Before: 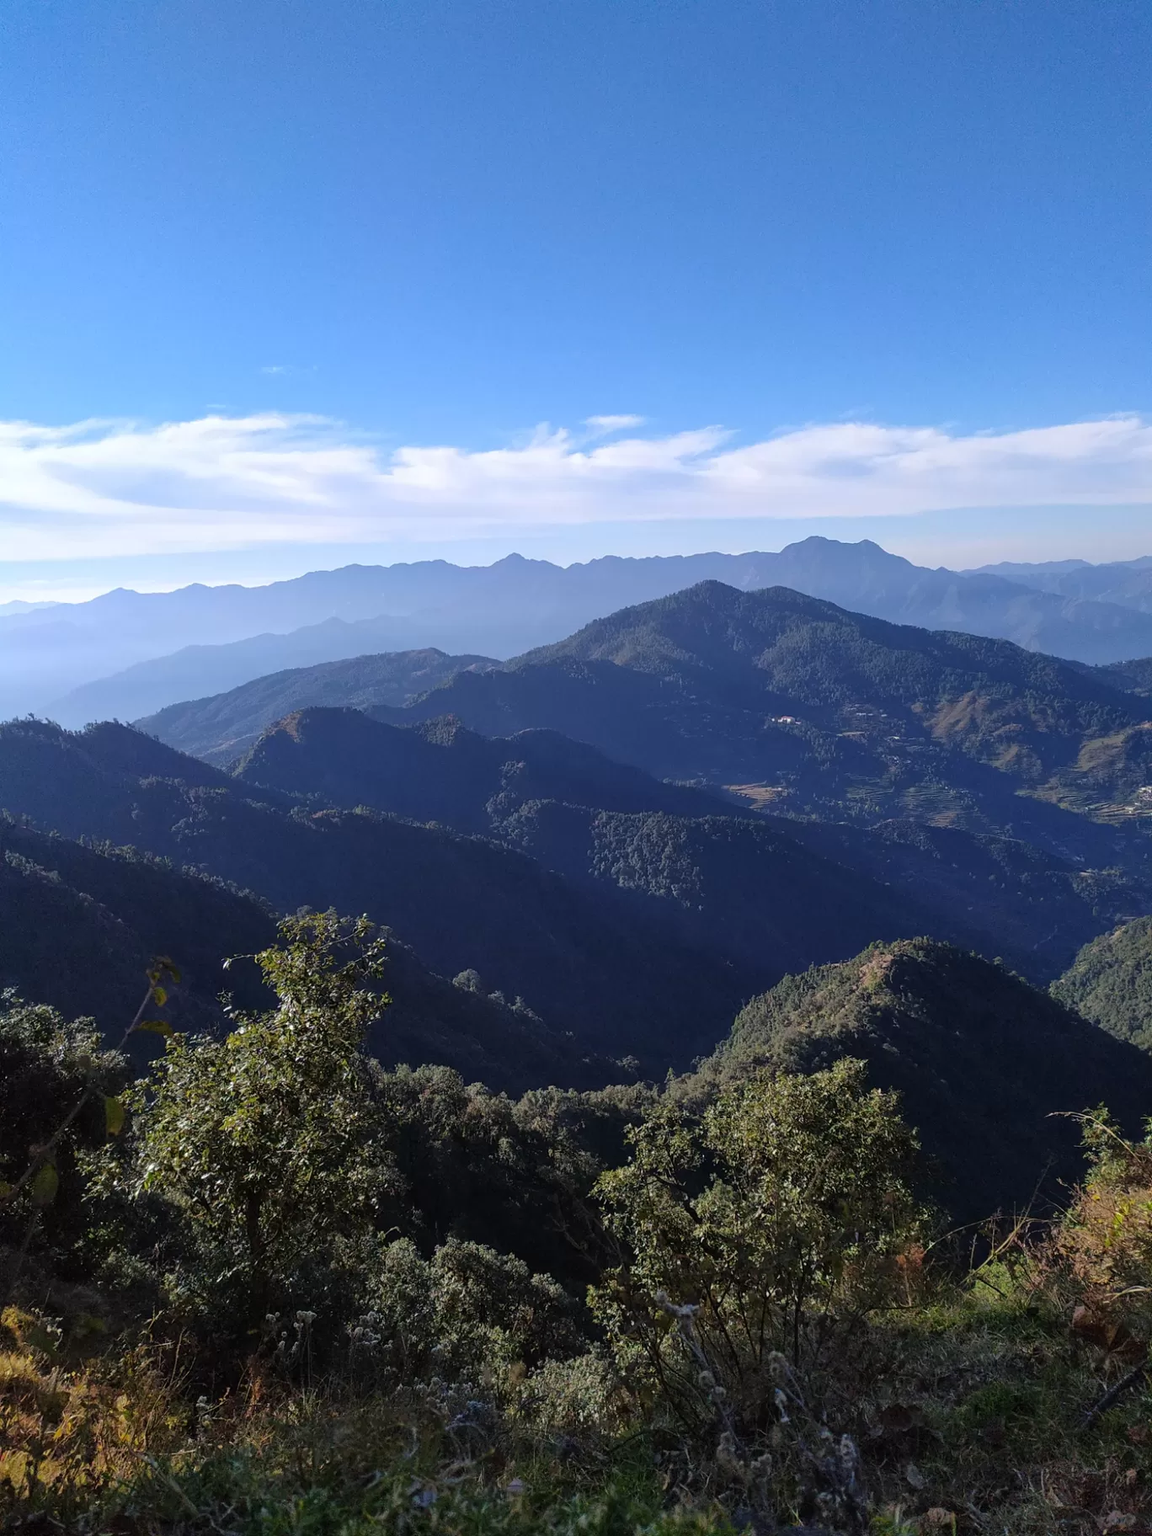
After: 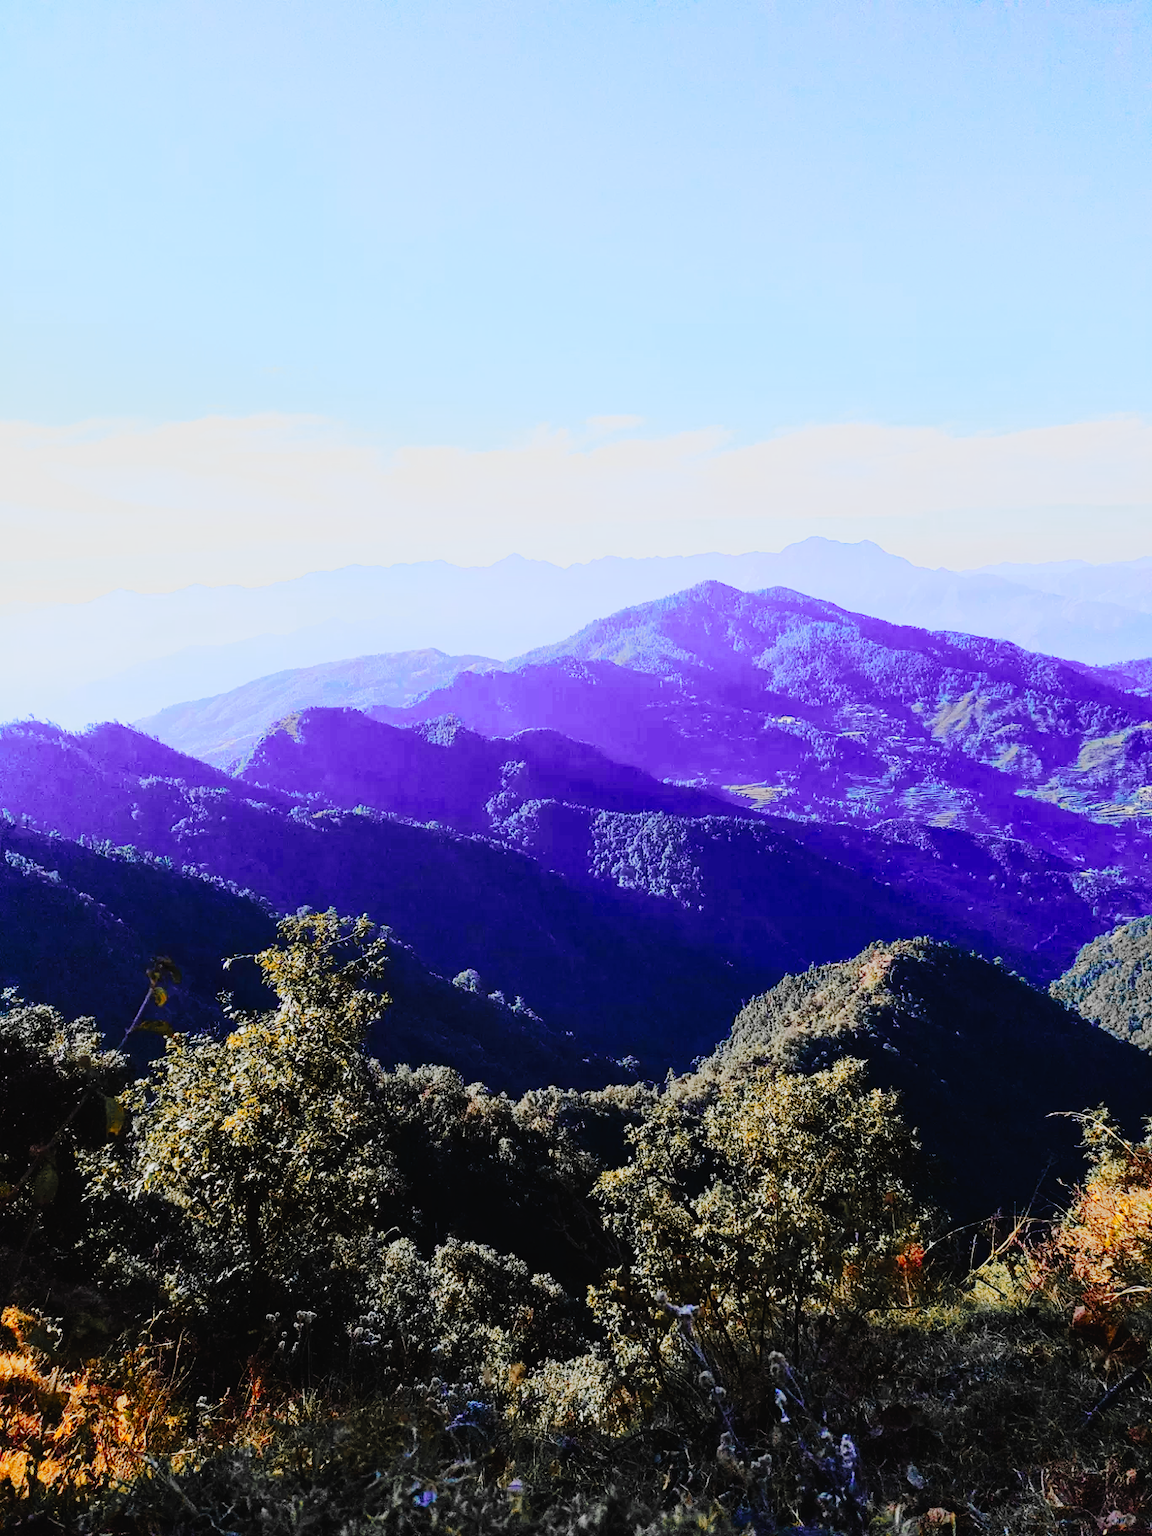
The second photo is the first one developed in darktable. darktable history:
tone curve: curves: ch0 [(0, 0.017) (0.091, 0.046) (0.298, 0.287) (0.439, 0.482) (0.64, 0.729) (0.785, 0.817) (0.995, 0.917)]; ch1 [(0, 0) (0.384, 0.365) (0.463, 0.447) (0.486, 0.474) (0.503, 0.497) (0.526, 0.52) (0.555, 0.564) (0.578, 0.595) (0.638, 0.644) (0.766, 0.773) (1, 1)]; ch2 [(0, 0) (0.374, 0.344) (0.449, 0.434) (0.501, 0.501) (0.528, 0.519) (0.569, 0.589) (0.61, 0.646) (0.666, 0.688) (1, 1)], preserve colors none
base curve: curves: ch0 [(0, 0) (0.028, 0.03) (0.121, 0.232) (0.46, 0.748) (0.859, 0.968) (1, 1)], preserve colors none
color zones: curves: ch0 [(0, 0.363) (0.128, 0.373) (0.25, 0.5) (0.402, 0.407) (0.521, 0.525) (0.63, 0.559) (0.729, 0.662) (0.867, 0.471)]; ch1 [(0, 0.515) (0.136, 0.618) (0.25, 0.5) (0.378, 0) (0.516, 0) (0.622, 0.593) (0.737, 0.819) (0.87, 0.593)]; ch2 [(0, 0.529) (0.128, 0.471) (0.282, 0.451) (0.386, 0.662) (0.516, 0.525) (0.633, 0.554) (0.75, 0.62) (0.875, 0.441)]
